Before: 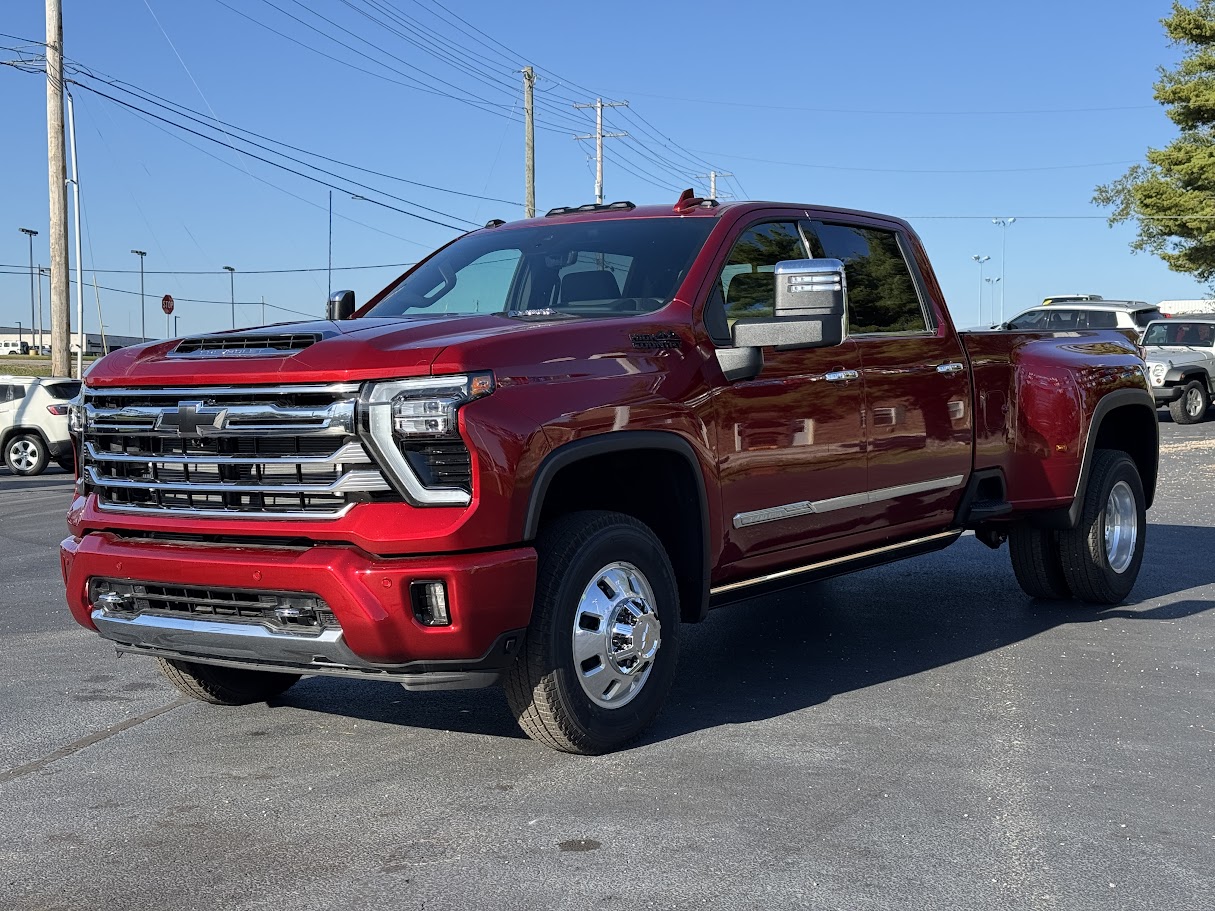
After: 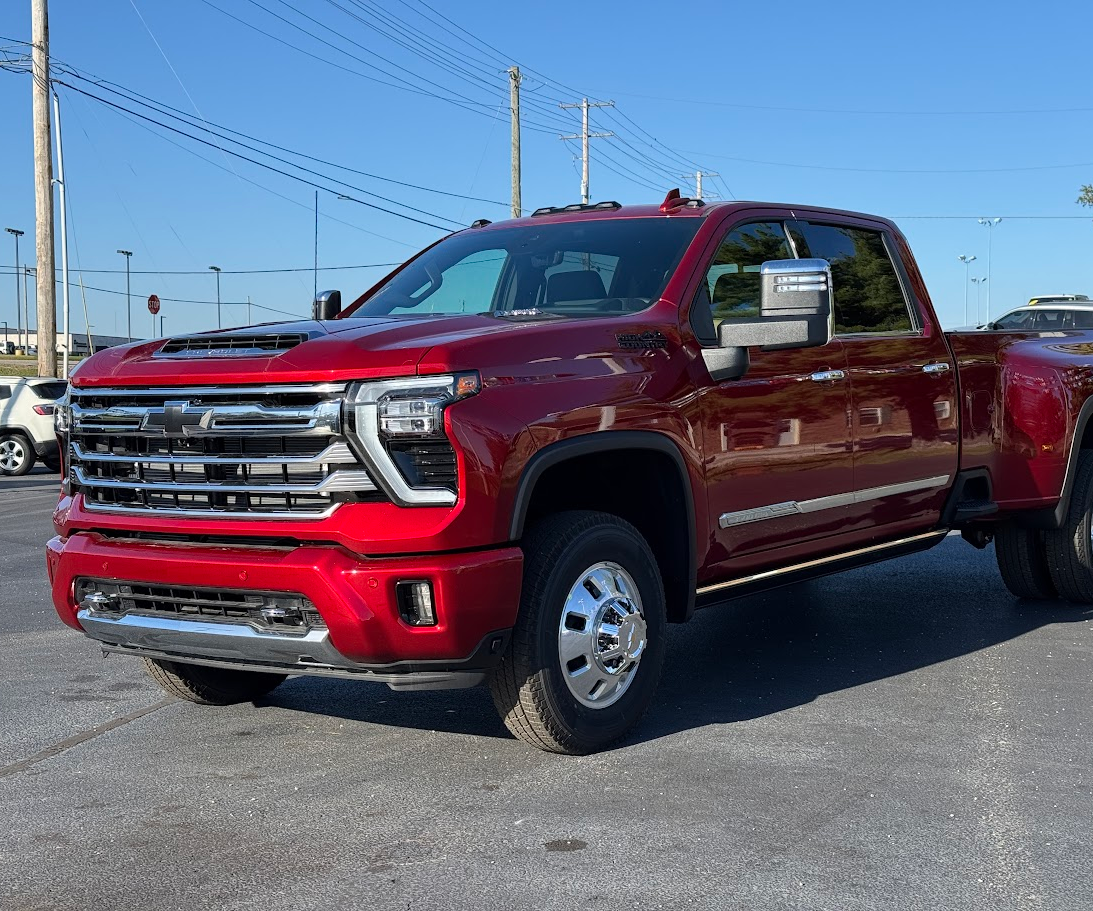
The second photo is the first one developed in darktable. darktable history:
crop and rotate: left 1.165%, right 8.873%
